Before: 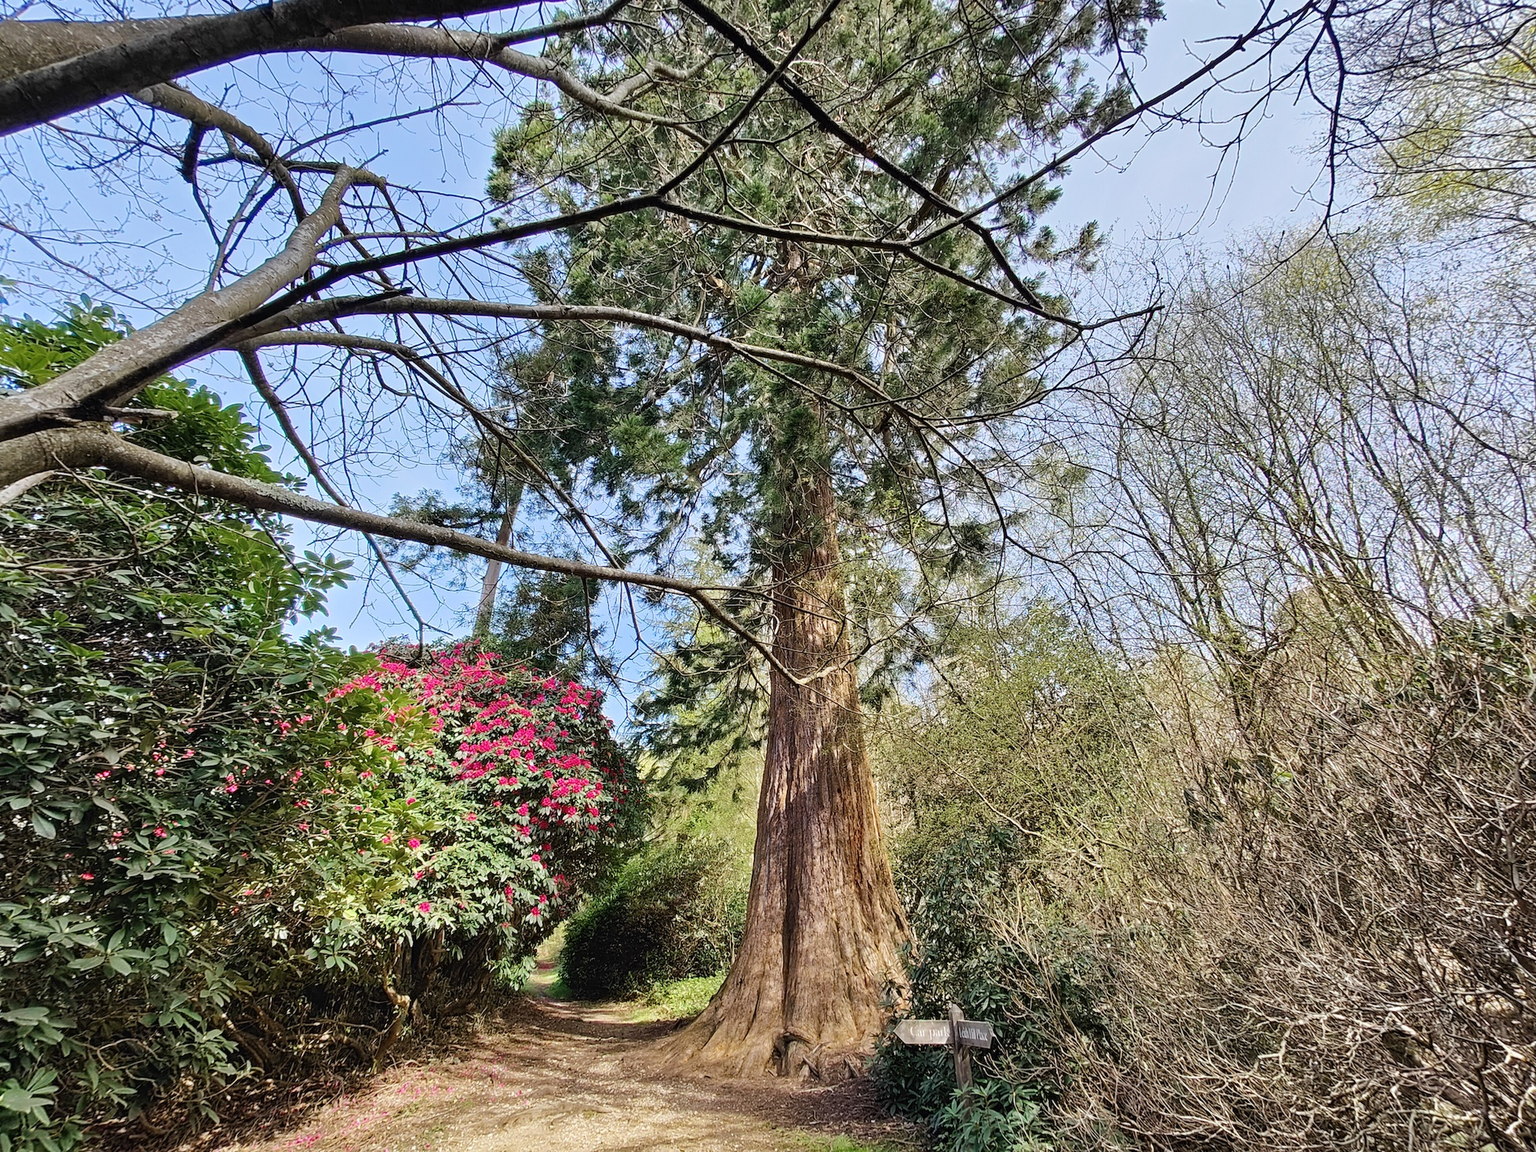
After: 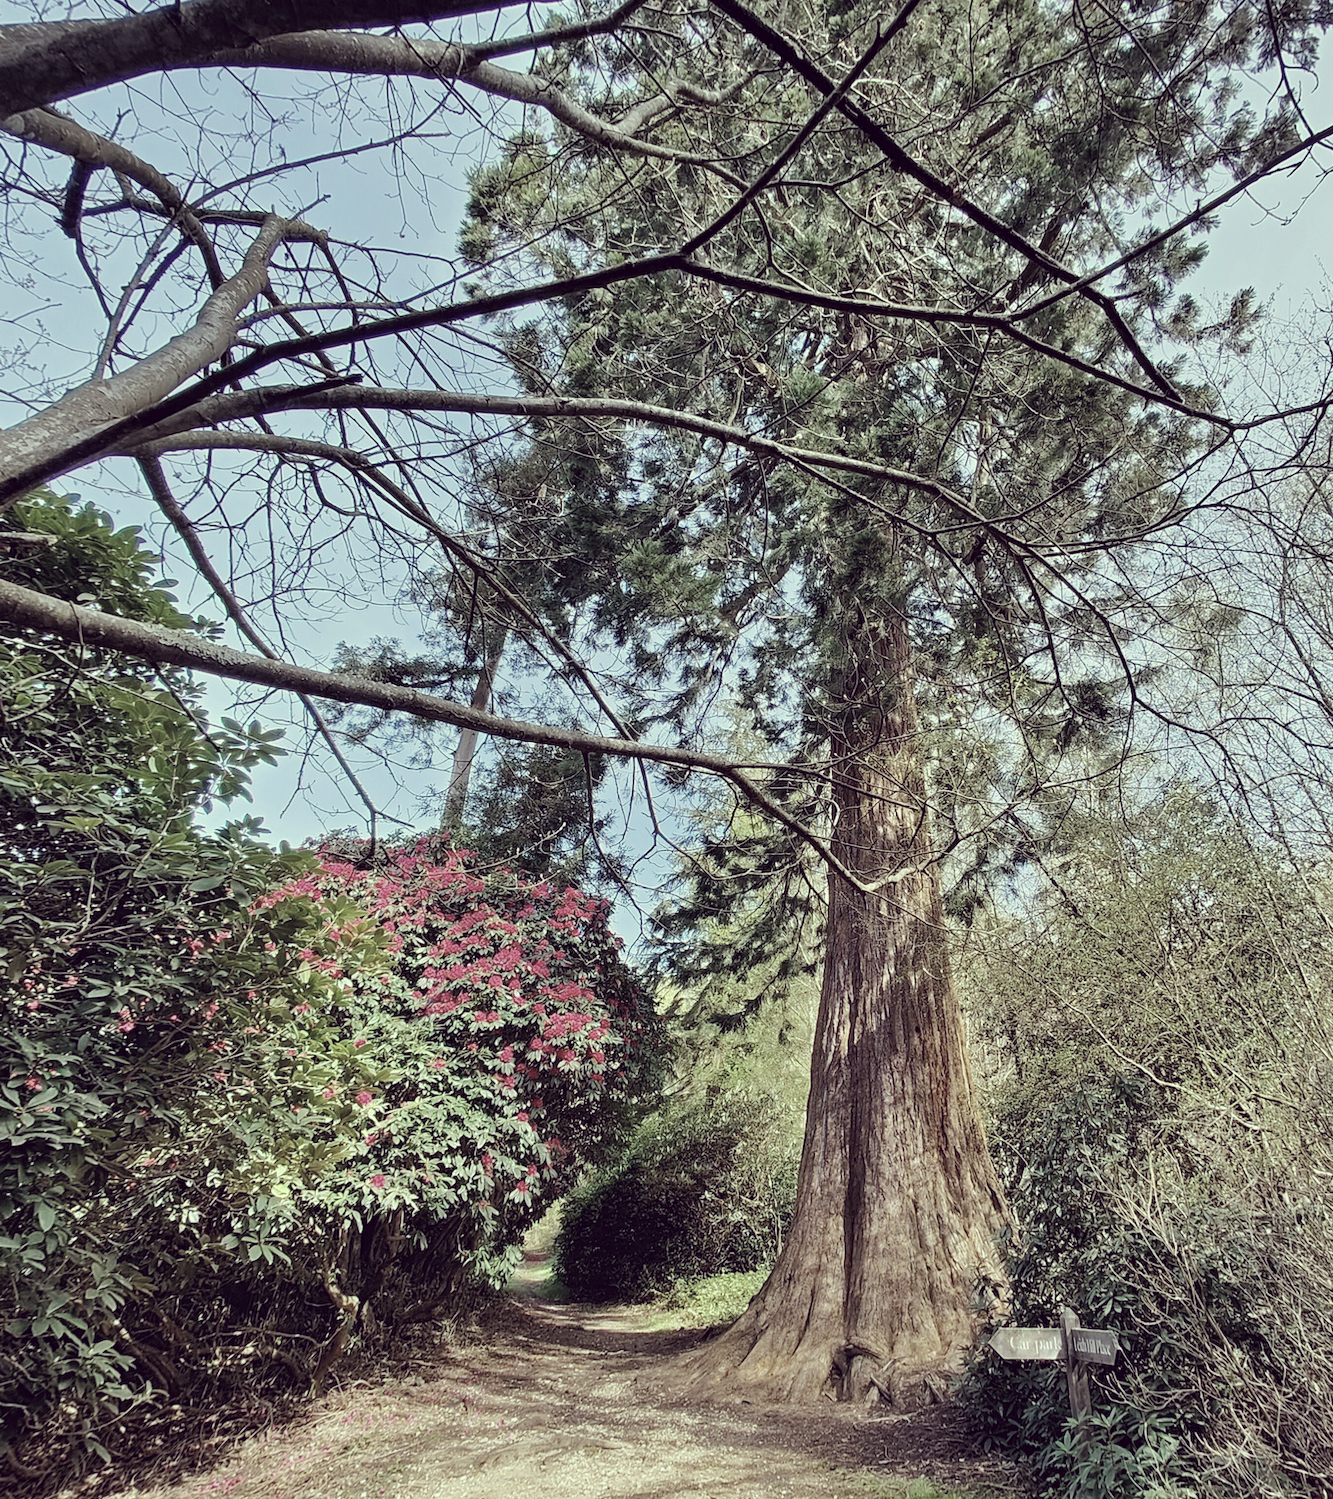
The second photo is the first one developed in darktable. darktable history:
crop and rotate: left 8.786%, right 24.548%
color correction: highlights a* -20.17, highlights b* 20.27, shadows a* 20.03, shadows b* -20.46, saturation 0.43
